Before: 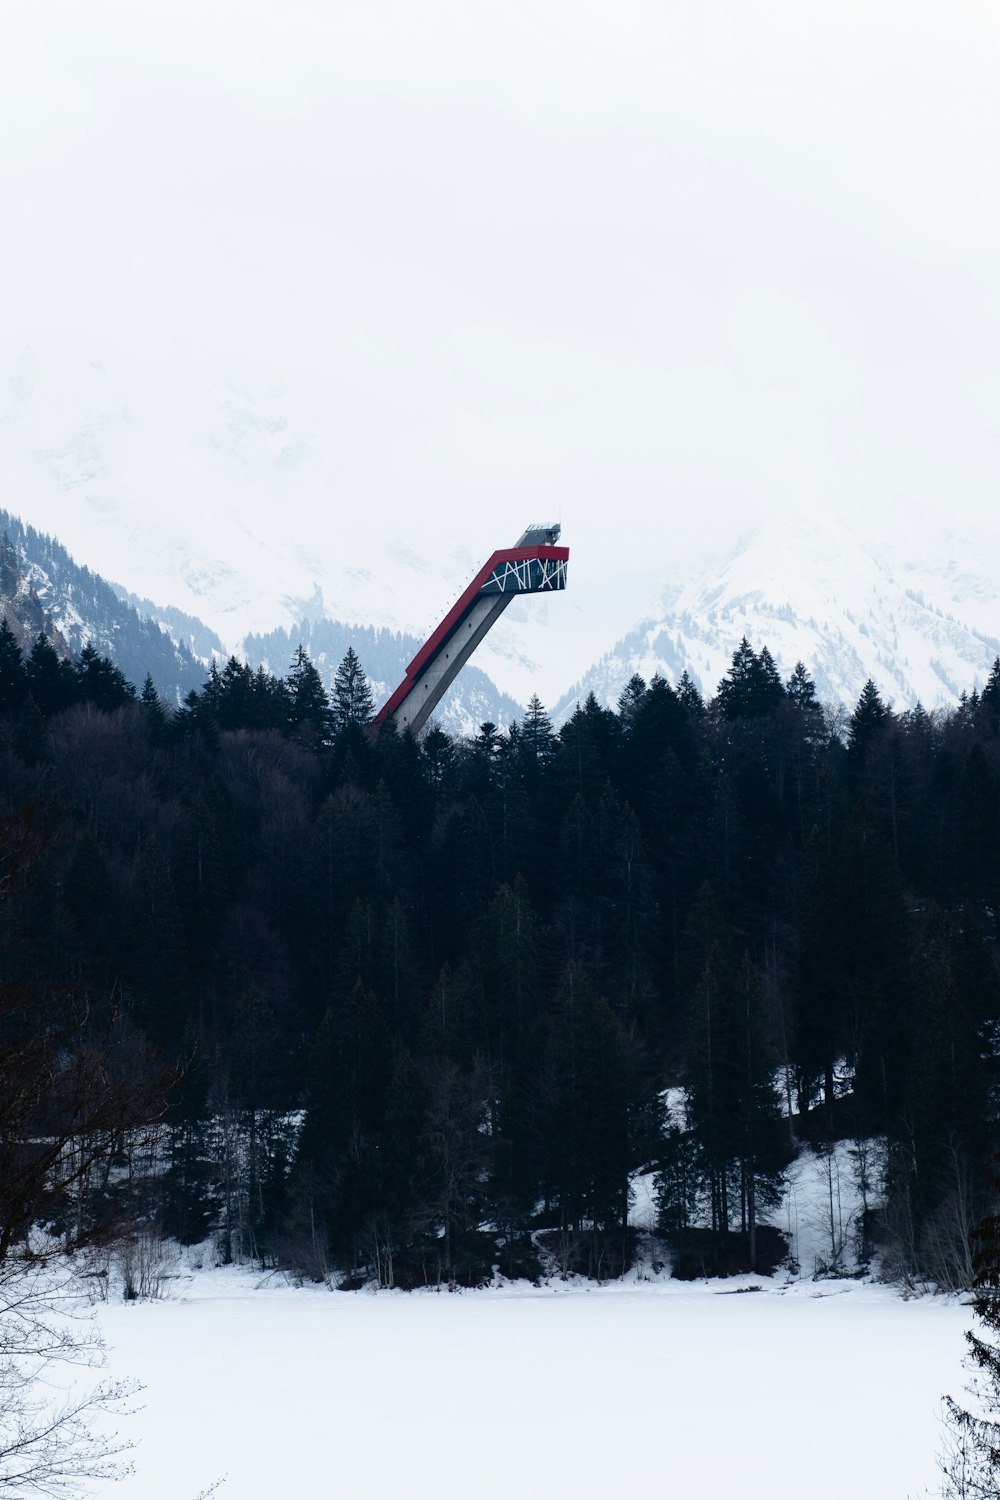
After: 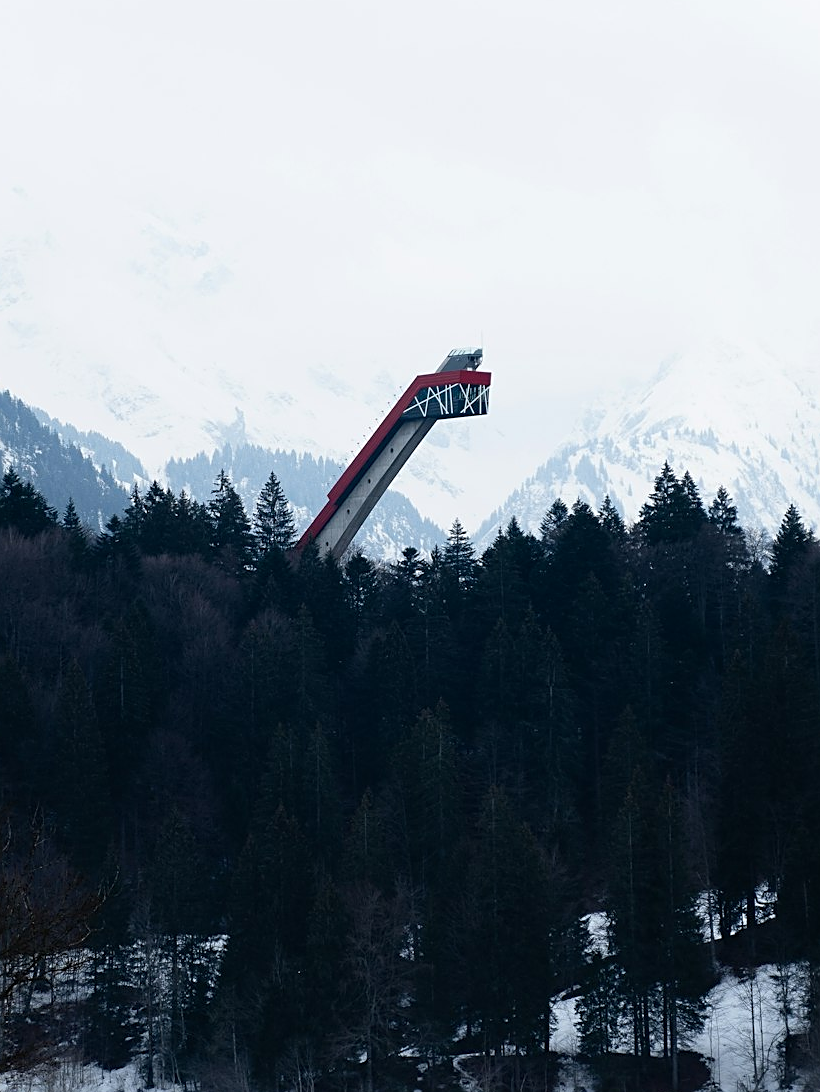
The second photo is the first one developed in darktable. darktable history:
crop: left 7.801%, top 11.729%, right 10.193%, bottom 15.423%
sharpen: on, module defaults
